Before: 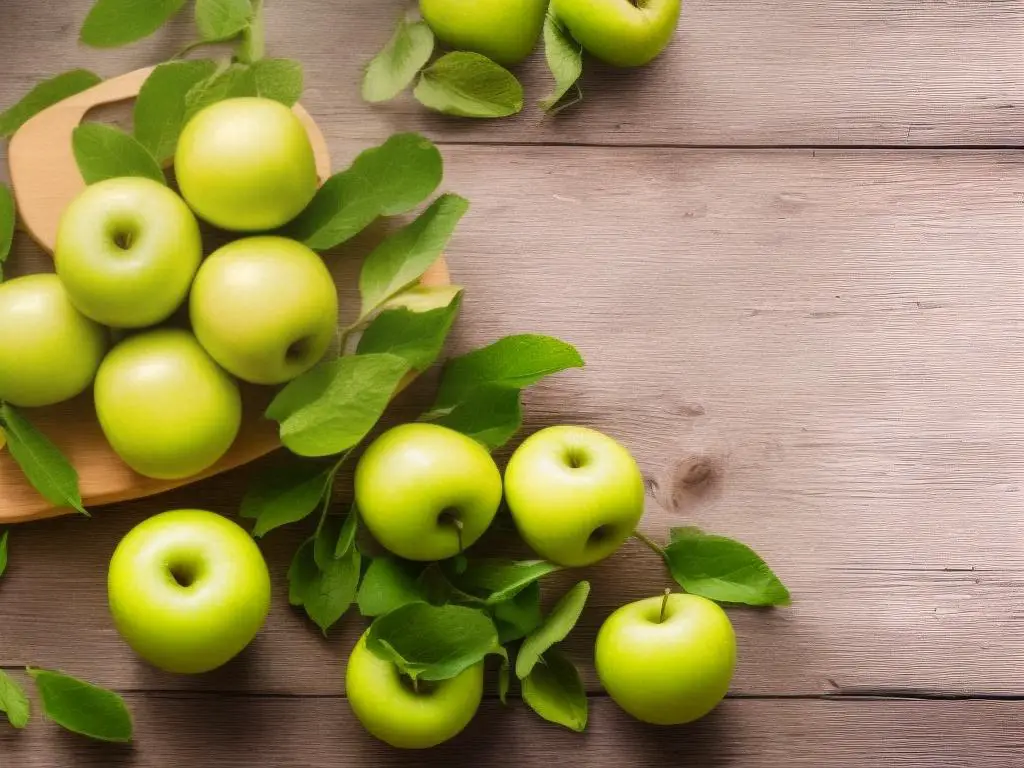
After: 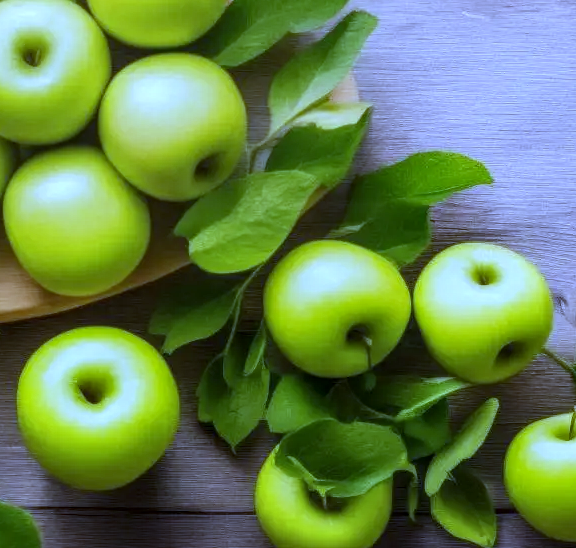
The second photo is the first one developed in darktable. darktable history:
crop: left 8.966%, top 23.852%, right 34.699%, bottom 4.703%
white balance: red 0.766, blue 1.537
local contrast: highlights 55%, shadows 52%, detail 130%, midtone range 0.452
